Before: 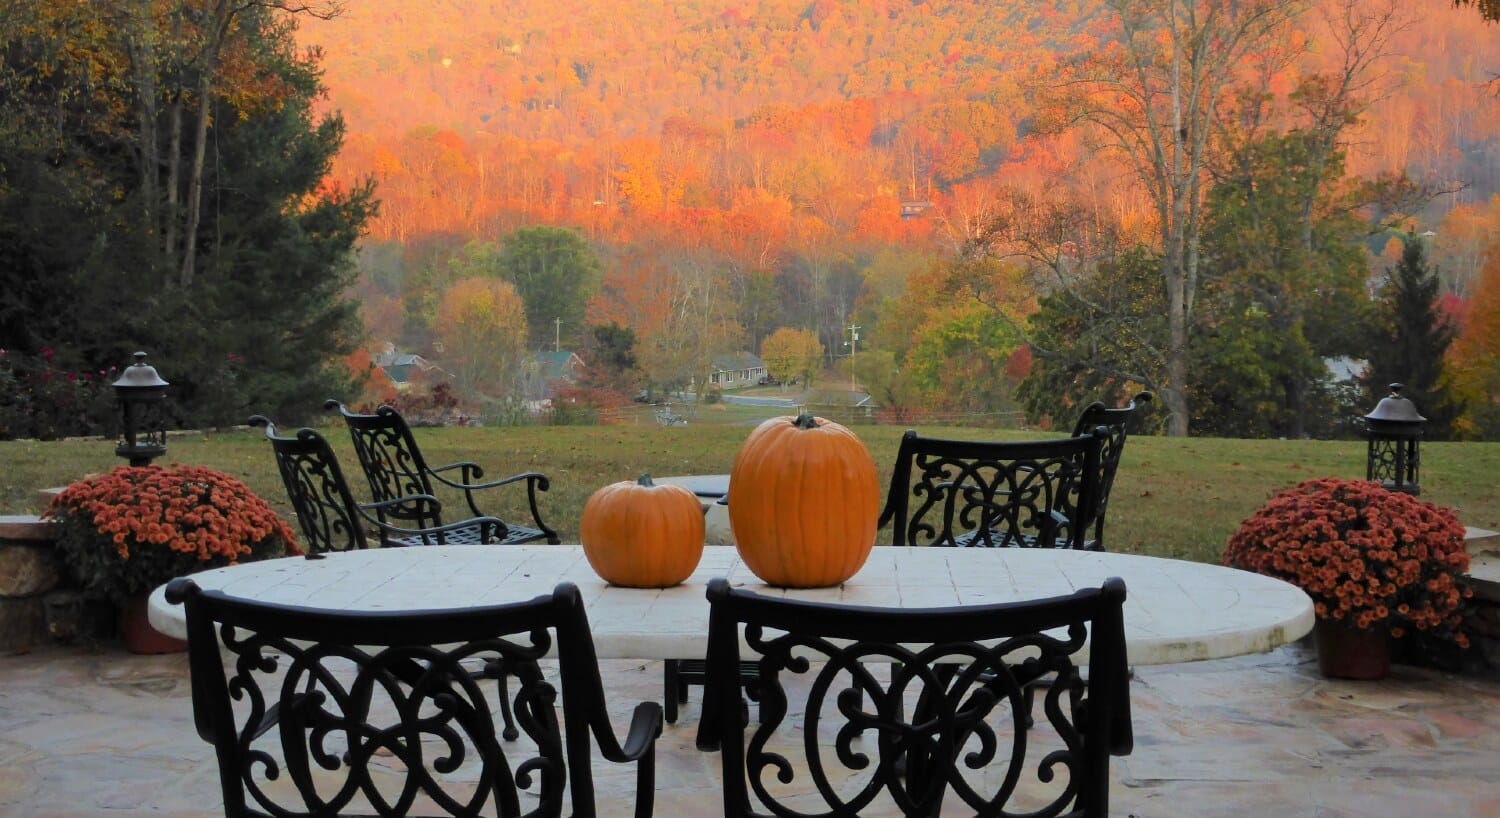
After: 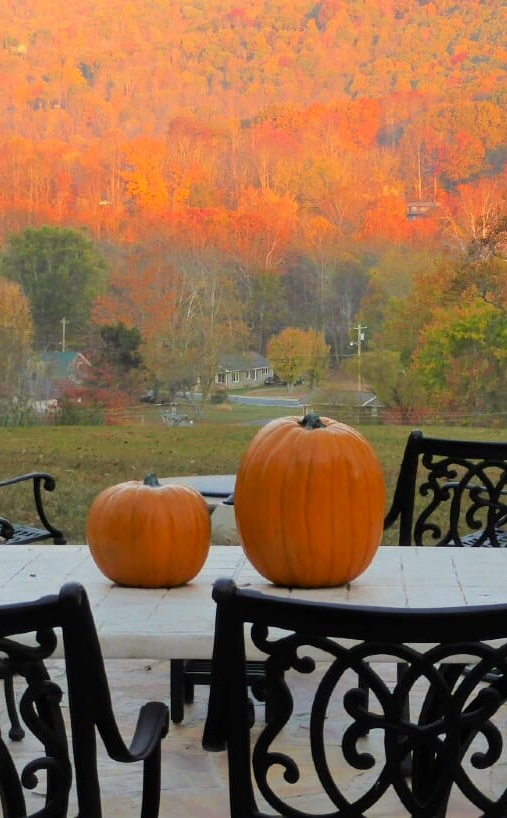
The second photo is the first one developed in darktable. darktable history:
color correction: highlights a* 0.664, highlights b* 2.83, saturation 1.07
crop: left 32.962%, right 33.22%
